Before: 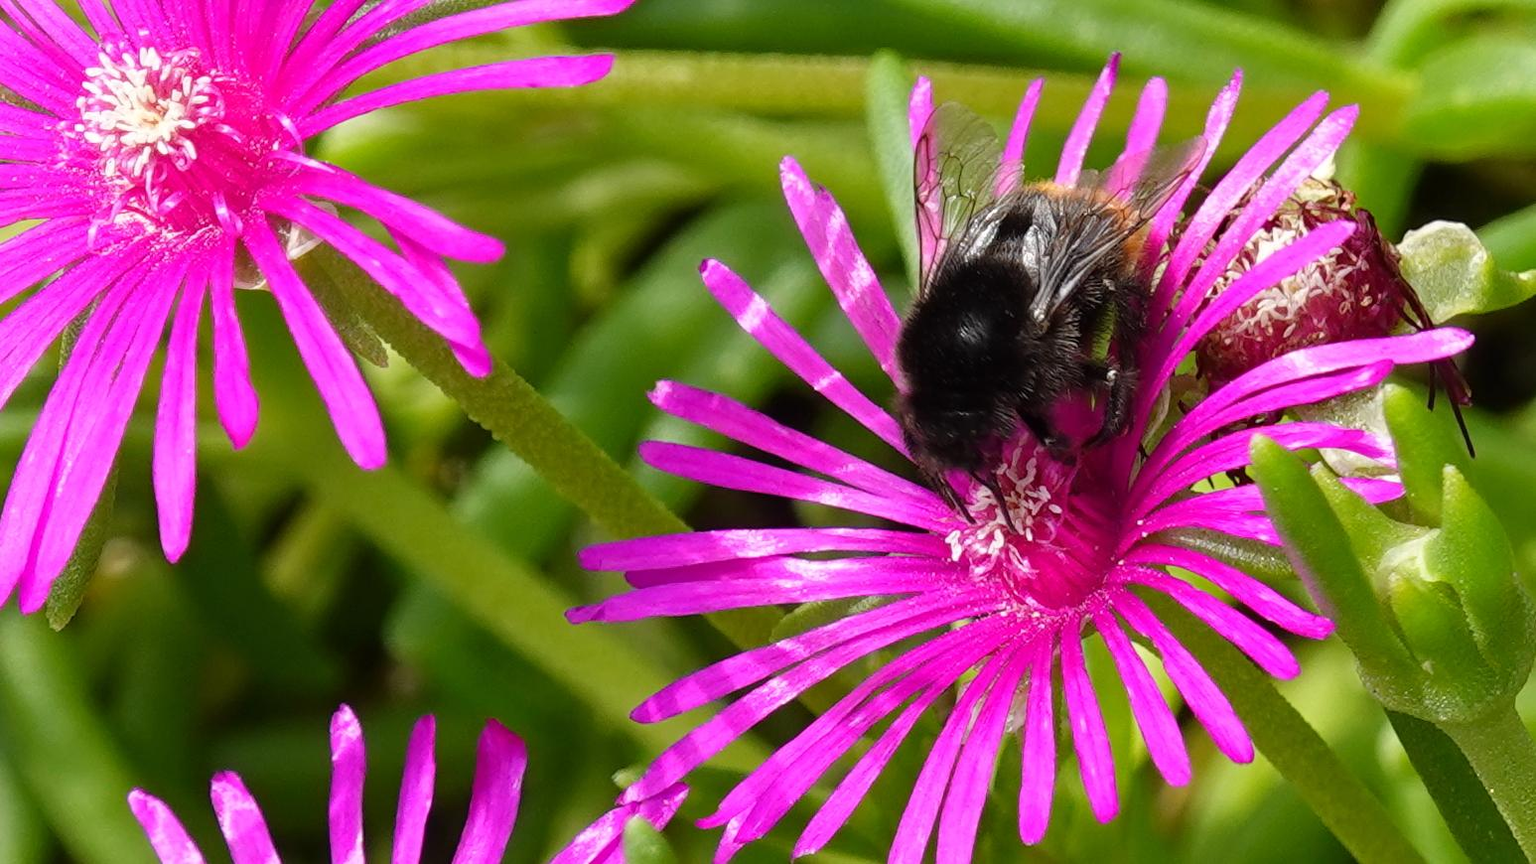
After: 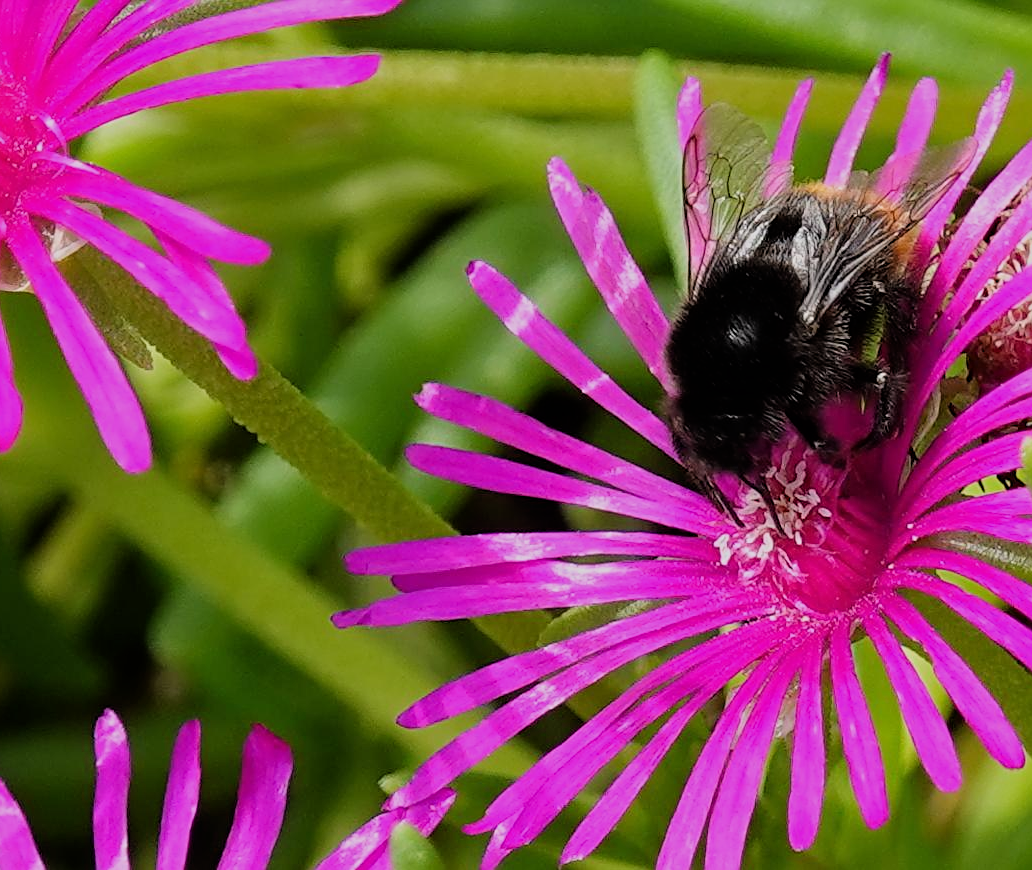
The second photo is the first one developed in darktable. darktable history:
filmic rgb: black relative exposure -7.65 EV, white relative exposure 4.56 EV, hardness 3.61, color science v6 (2022)
sharpen: on, module defaults
crop and rotate: left 15.446%, right 17.836%
